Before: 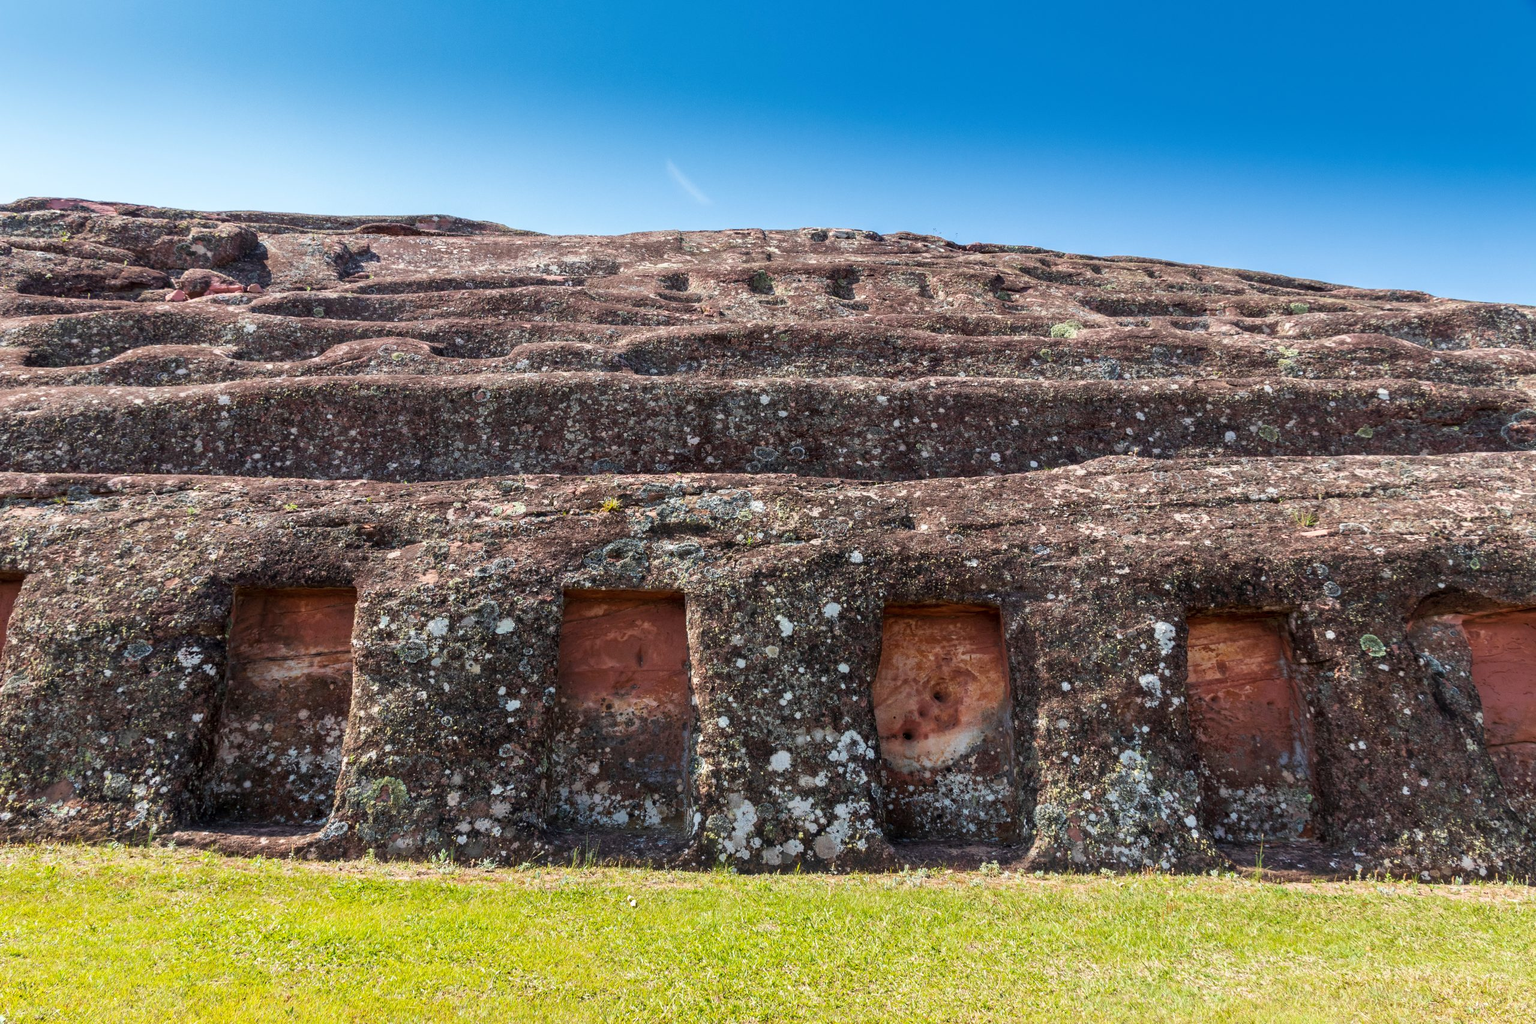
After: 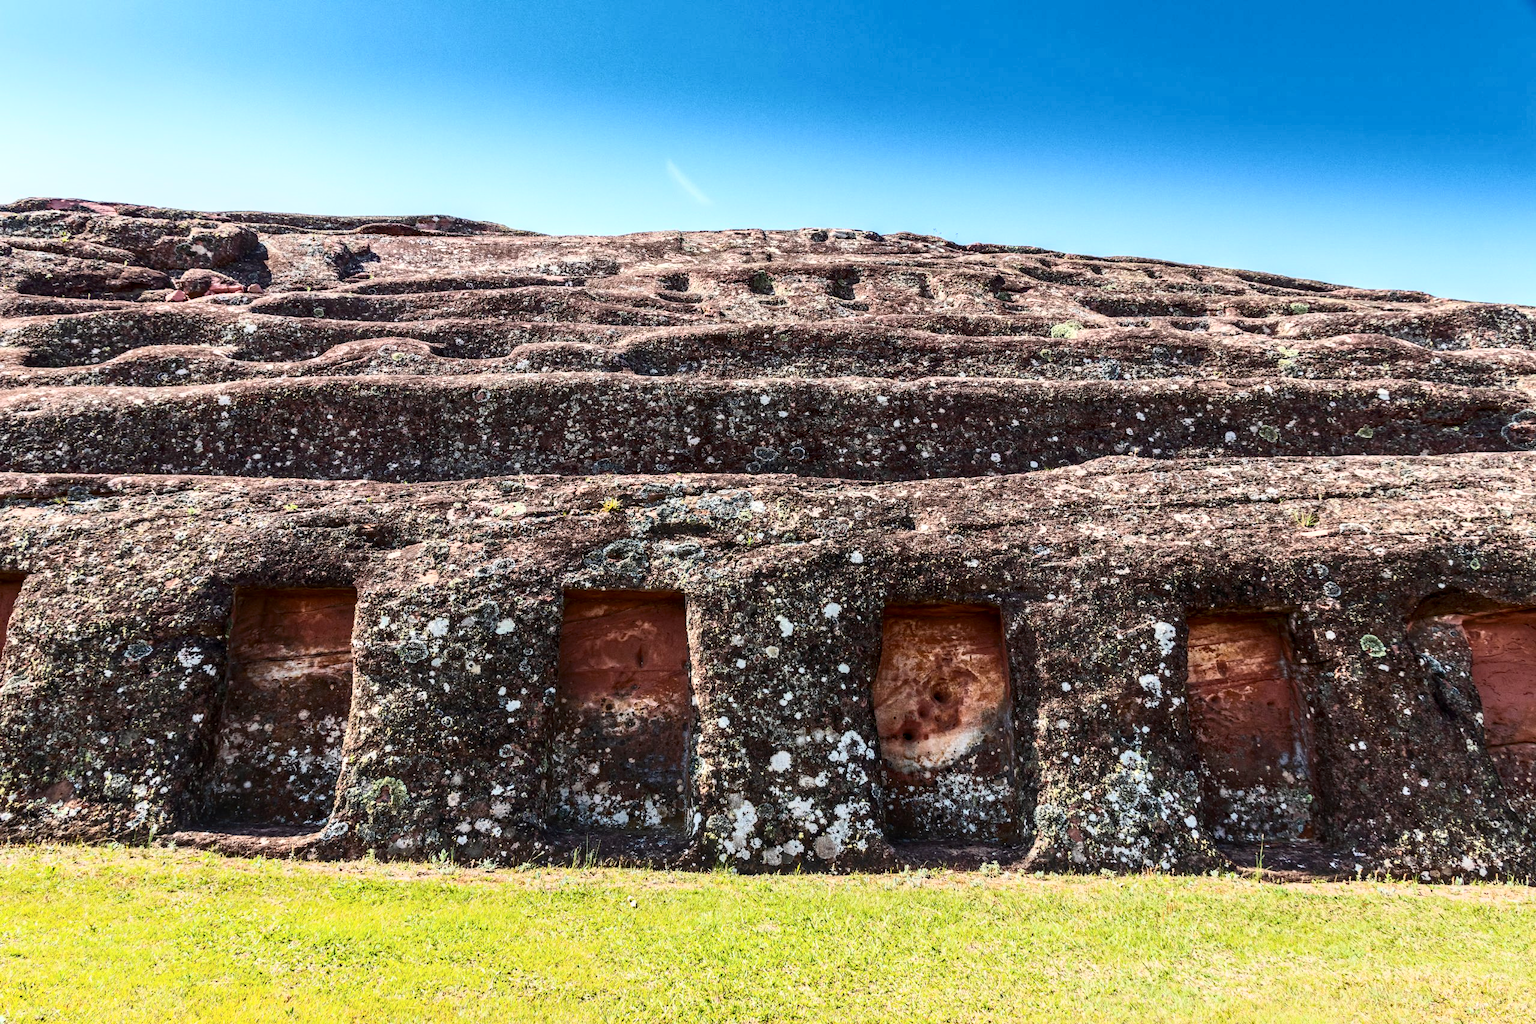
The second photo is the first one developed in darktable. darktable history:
haze removal: compatibility mode true, adaptive false
local contrast: on, module defaults
contrast brightness saturation: contrast 0.39, brightness 0.1
